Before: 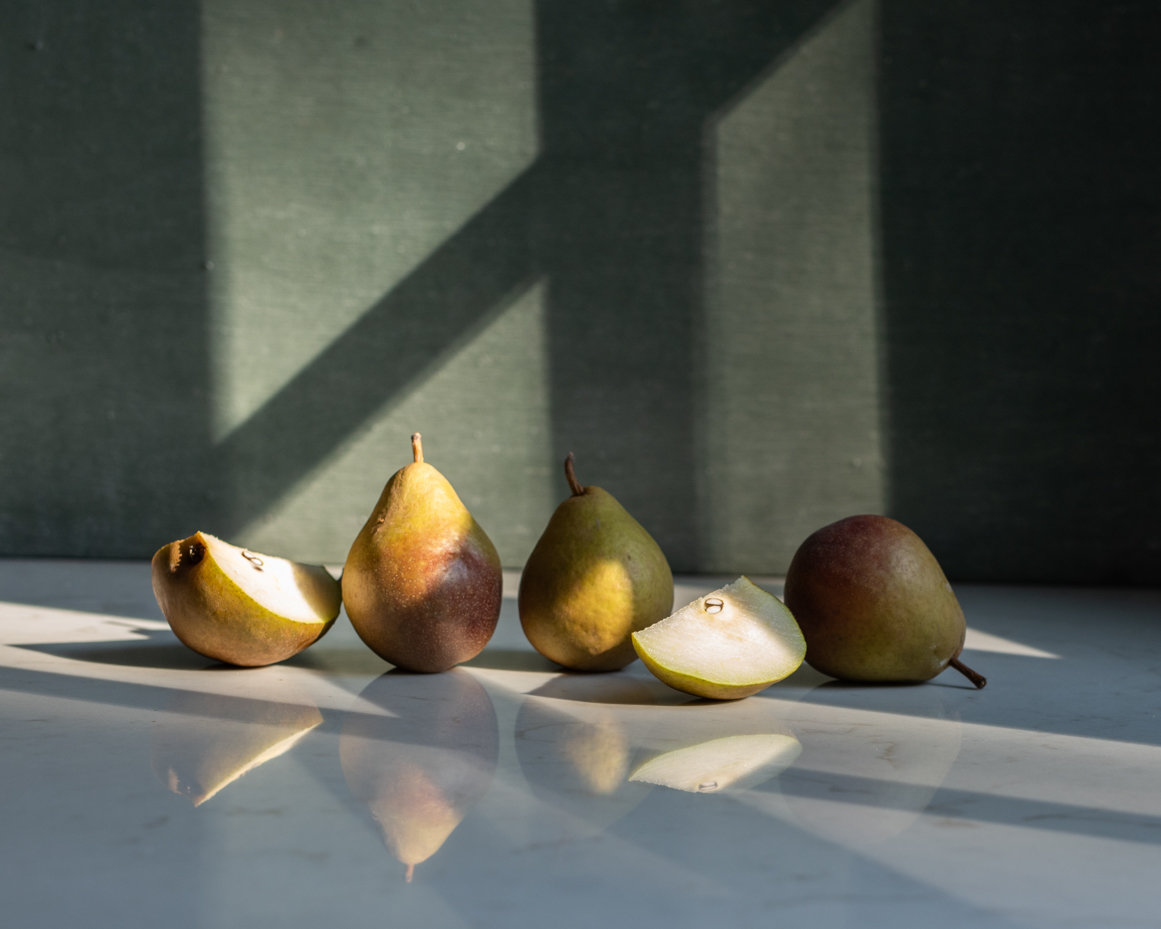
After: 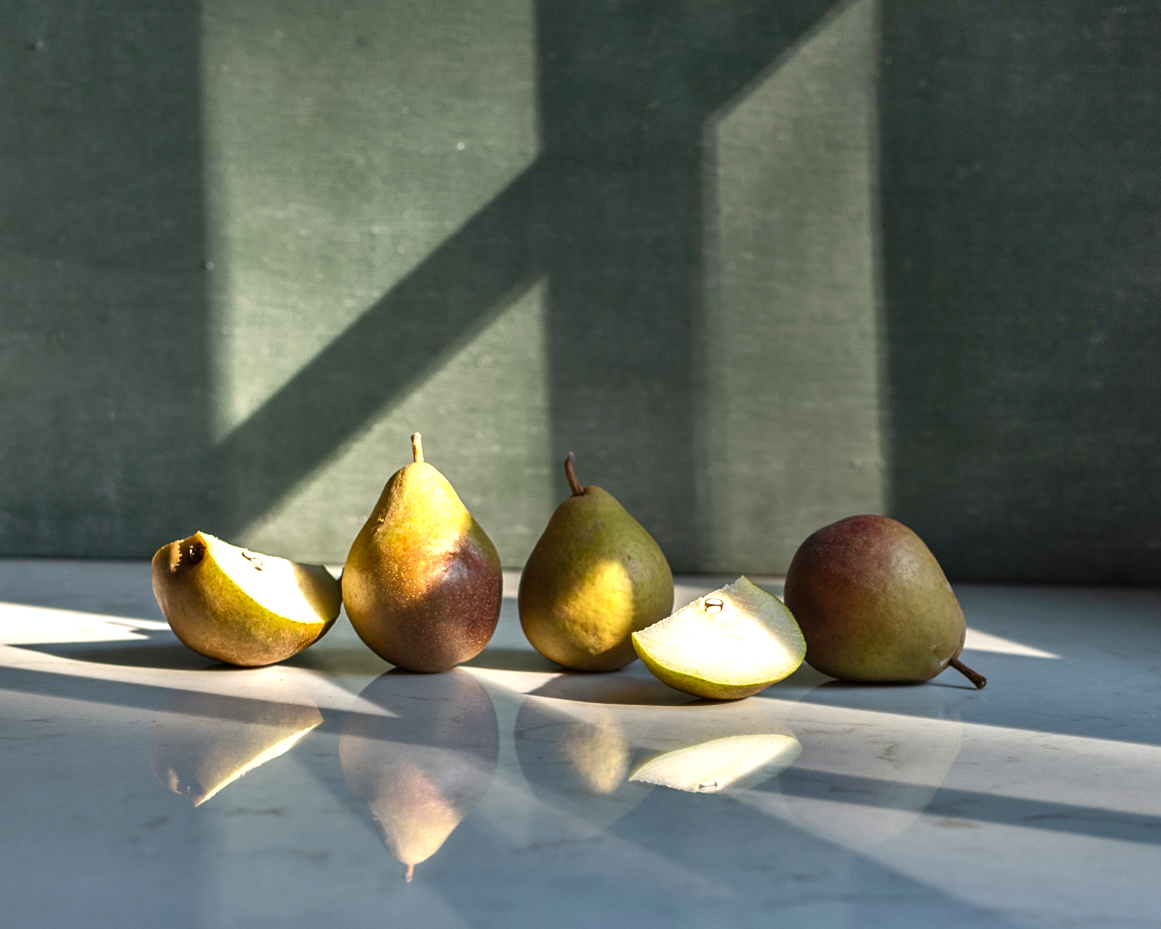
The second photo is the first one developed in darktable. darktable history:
sharpen: amount 0.207
exposure: black level correction 0, exposure 1.104 EV, compensate highlight preservation false
color zones: curves: ch0 [(0, 0.558) (0.143, 0.548) (0.286, 0.447) (0.429, 0.259) (0.571, 0.5) (0.714, 0.5) (0.857, 0.593) (1, 0.558)]; ch1 [(0, 0.543) (0.01, 0.544) (0.12, 0.492) (0.248, 0.458) (0.5, 0.534) (0.748, 0.5) (0.99, 0.469) (1, 0.543)]; ch2 [(0, 0.507) (0.143, 0.522) (0.286, 0.505) (0.429, 0.5) (0.571, 0.5) (0.714, 0.5) (0.857, 0.5) (1, 0.507)]
shadows and highlights: shadows 82.59, white point adjustment -9.12, highlights -61.22, soften with gaussian
